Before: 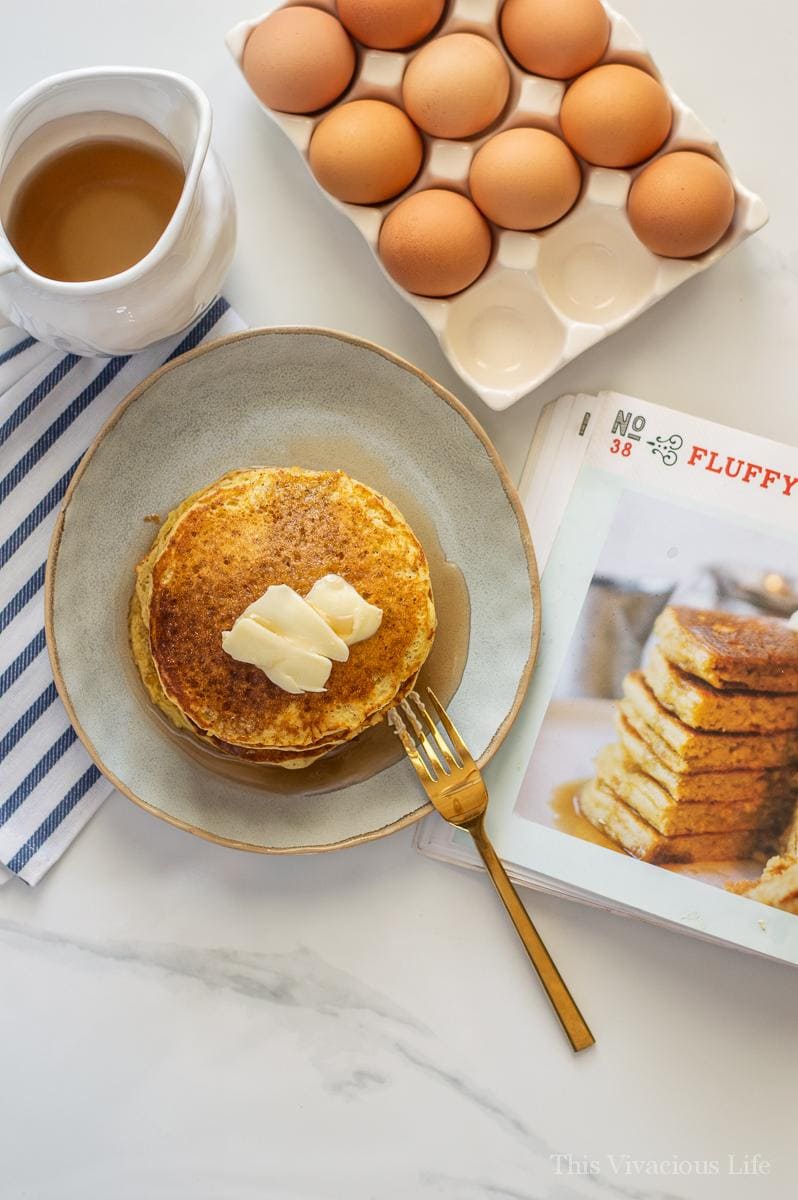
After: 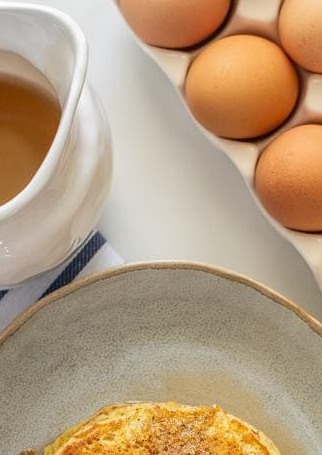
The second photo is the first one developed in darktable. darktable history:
crop: left 15.563%, top 5.442%, right 44.053%, bottom 56.607%
